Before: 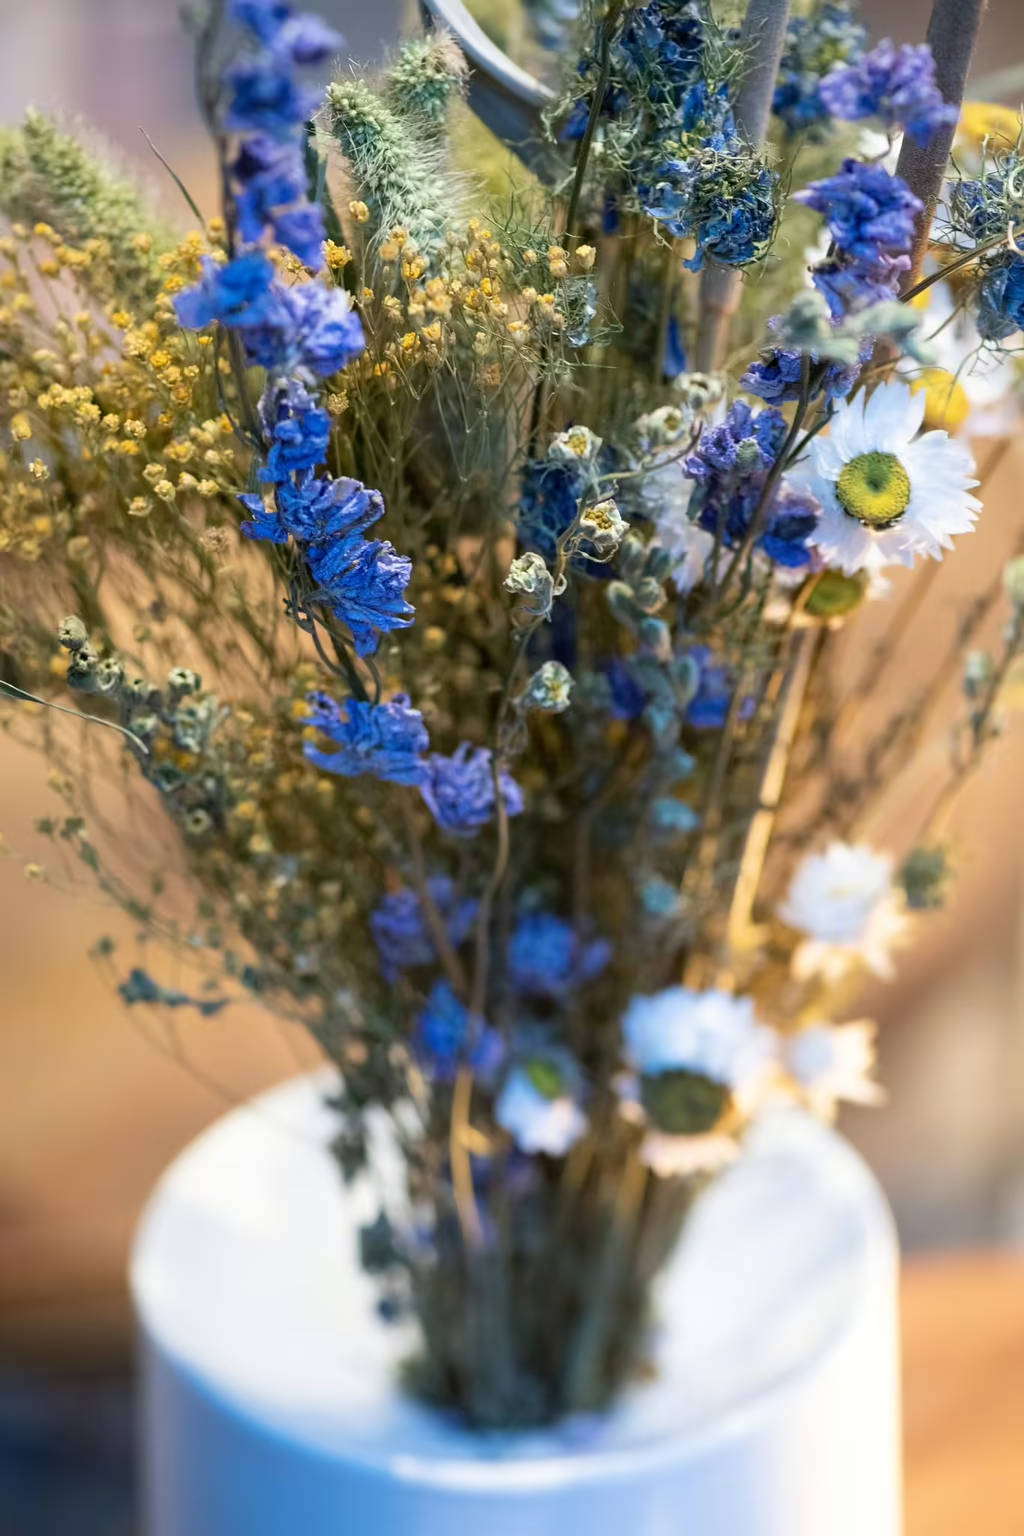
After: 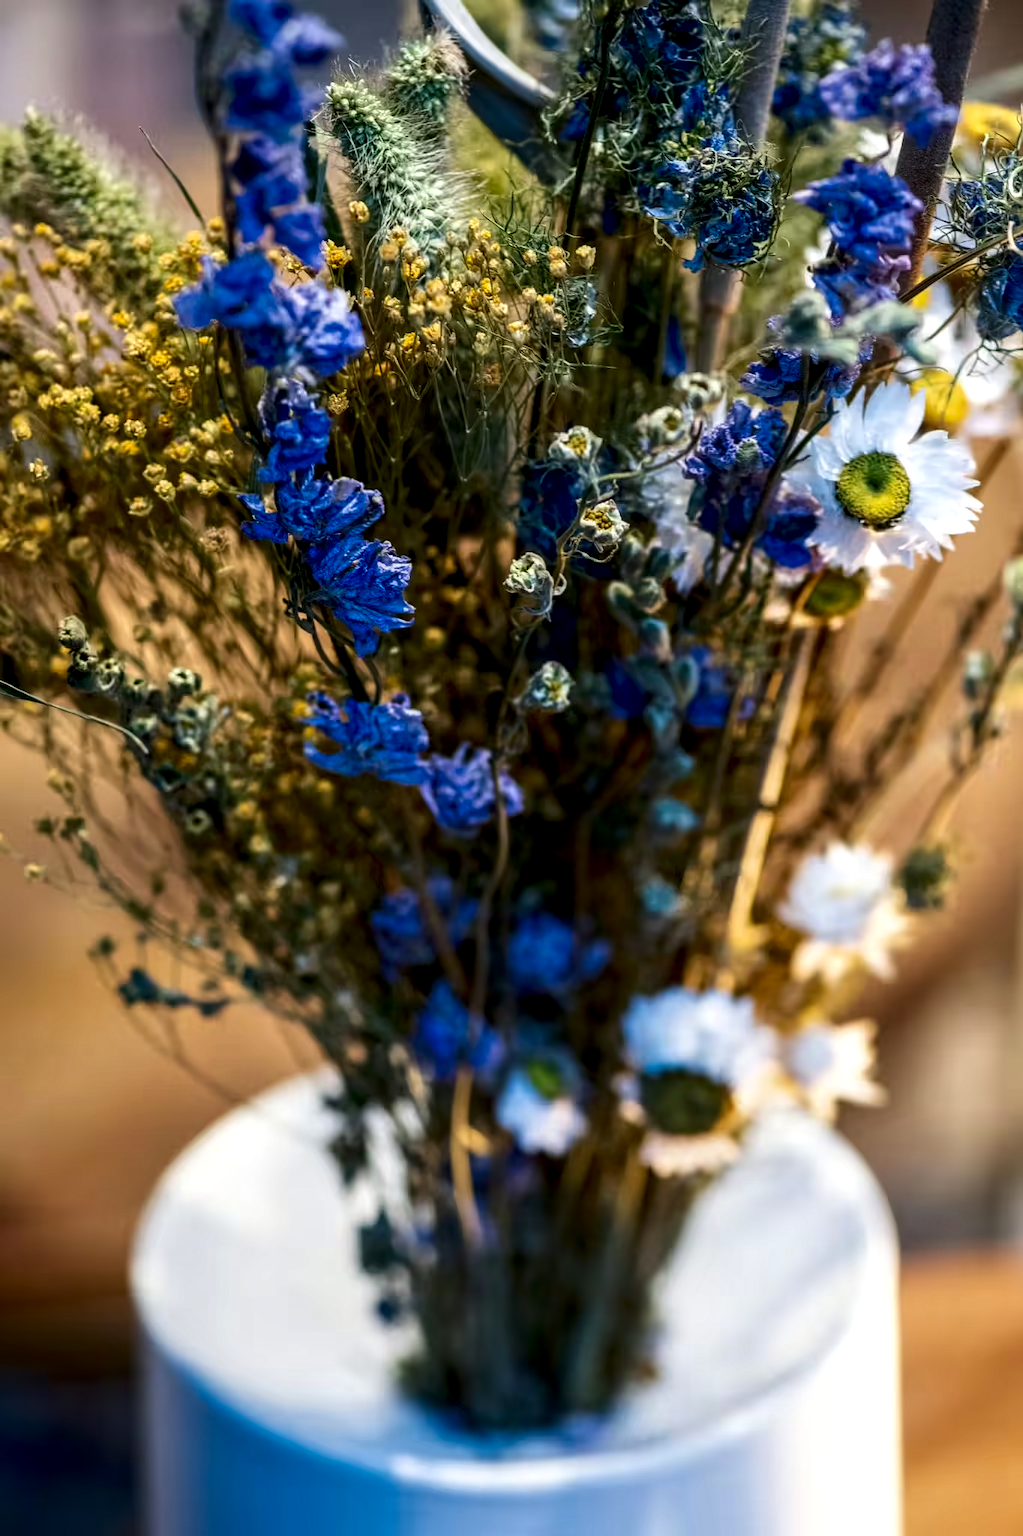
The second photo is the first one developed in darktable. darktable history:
contrast brightness saturation: contrast 0.098, brightness -0.275, saturation 0.143
local contrast: highlights 21%, detail 150%
